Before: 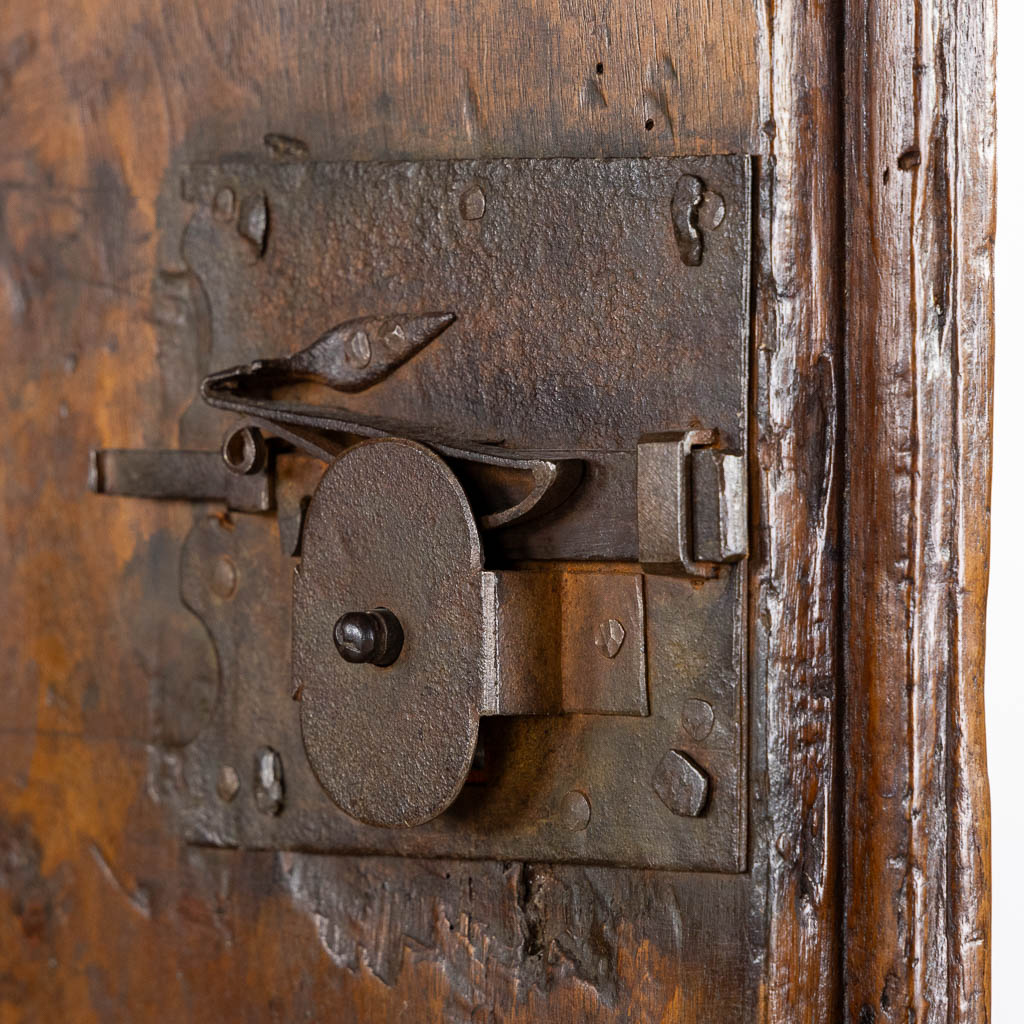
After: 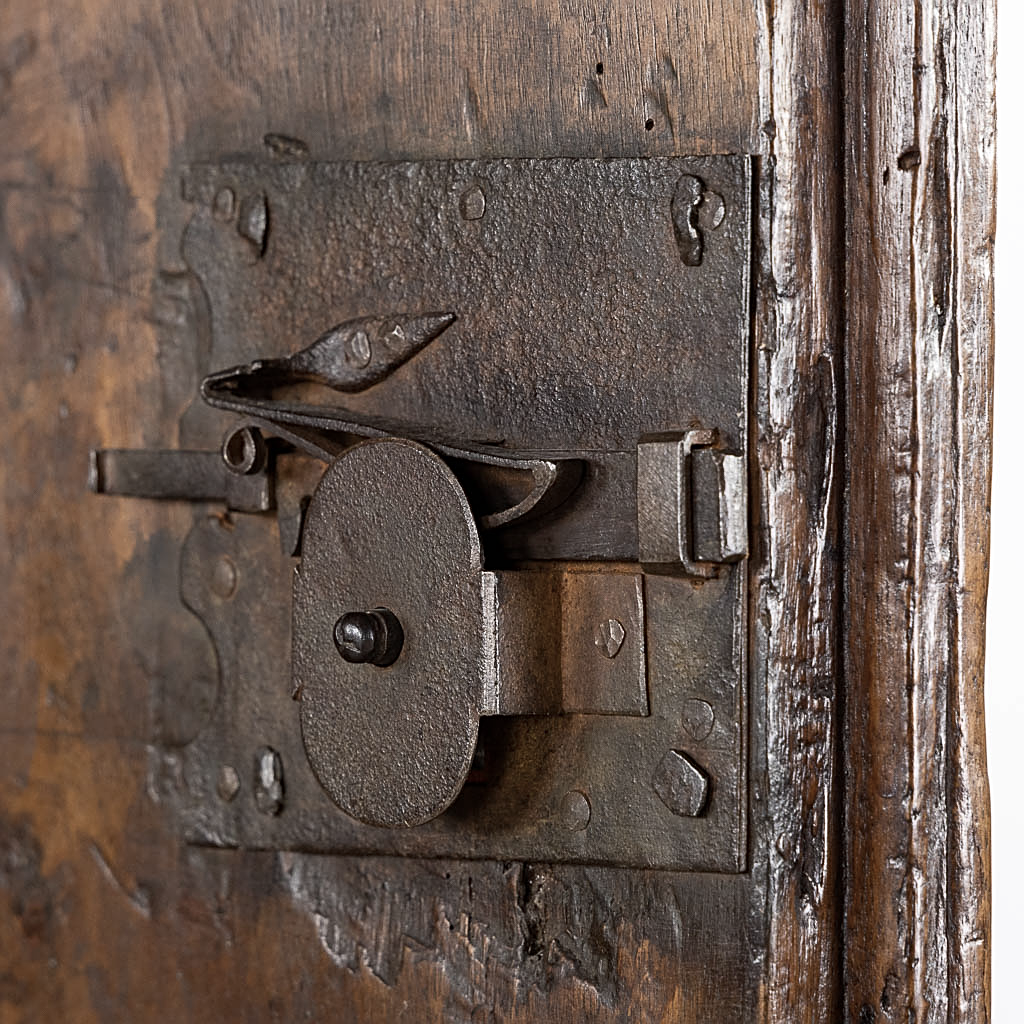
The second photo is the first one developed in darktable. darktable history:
sharpen: on, module defaults
contrast brightness saturation: contrast 0.1, saturation -0.36
